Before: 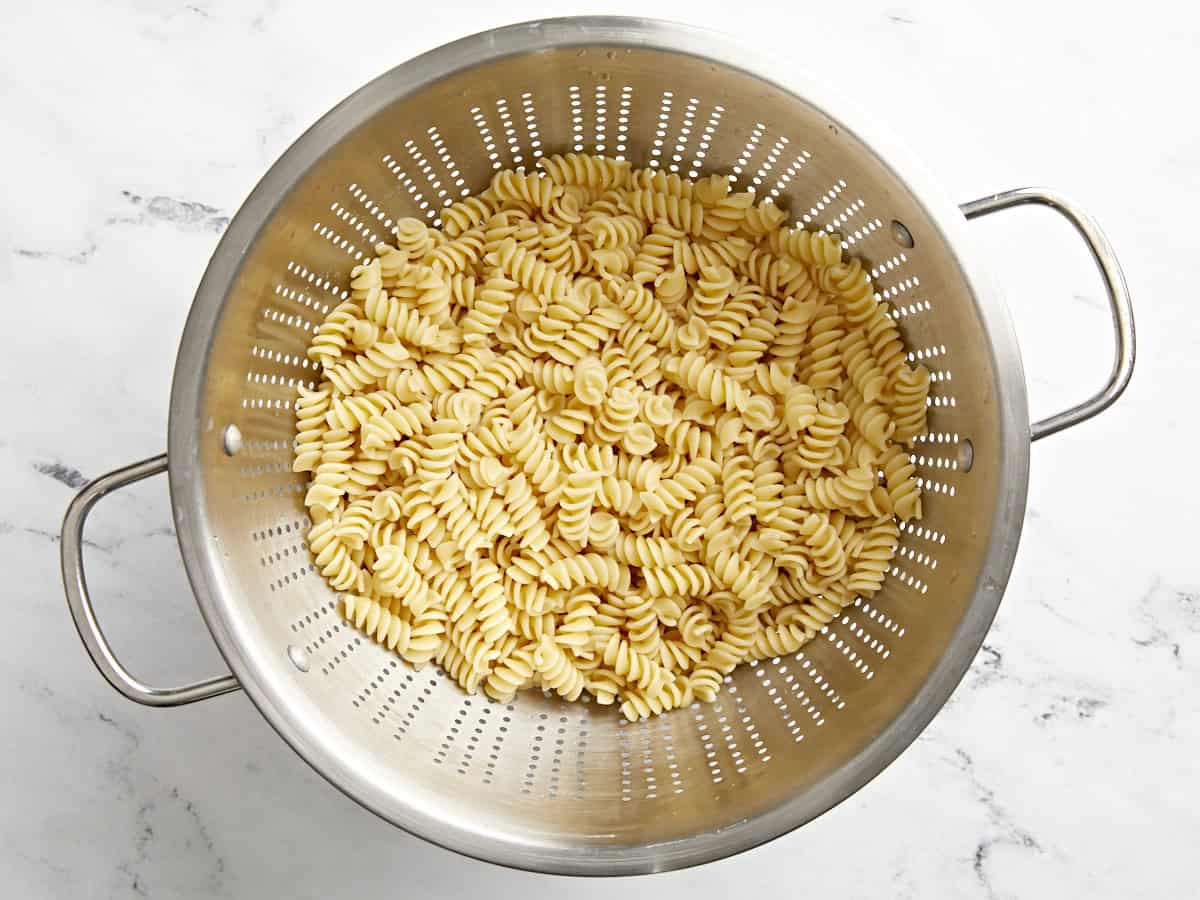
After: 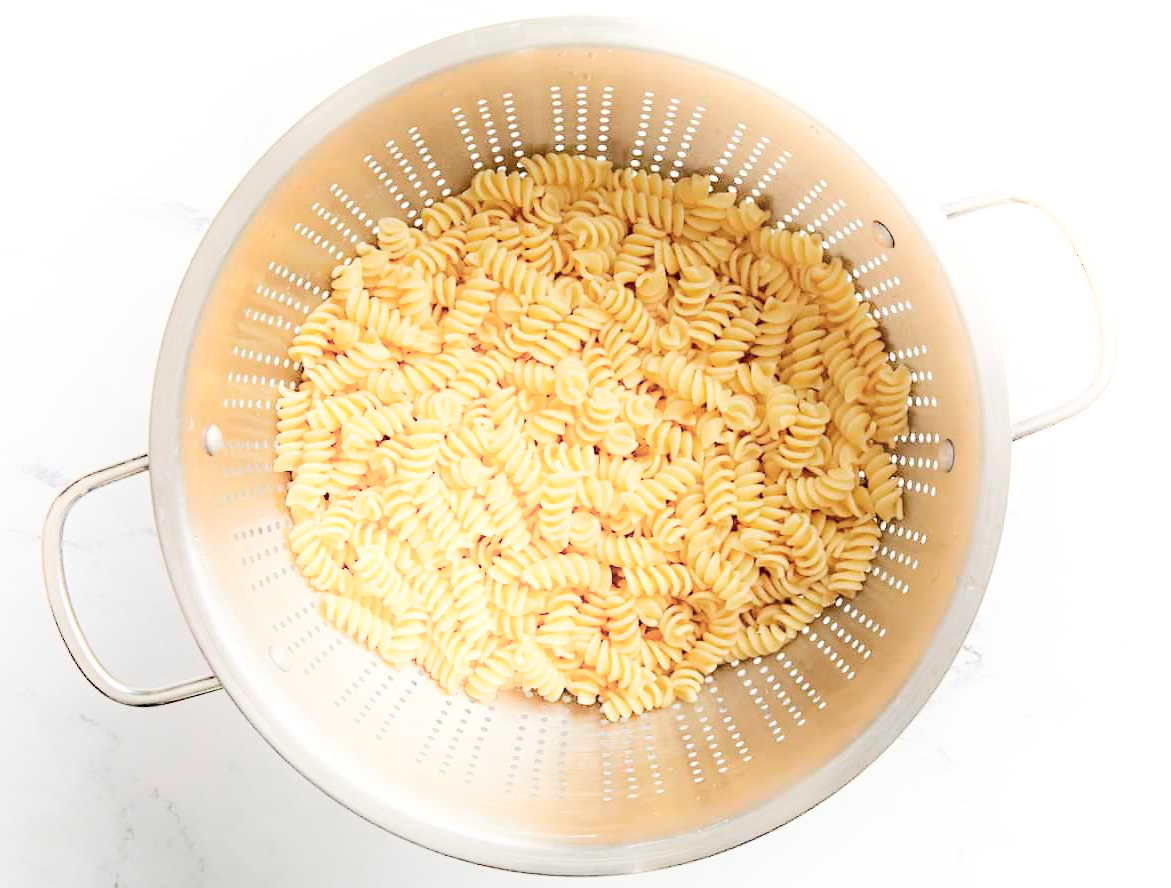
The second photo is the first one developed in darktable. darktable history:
crop and rotate: left 1.628%, right 0.744%, bottom 1.254%
shadows and highlights: shadows -21.05, highlights 99.3, soften with gaussian
